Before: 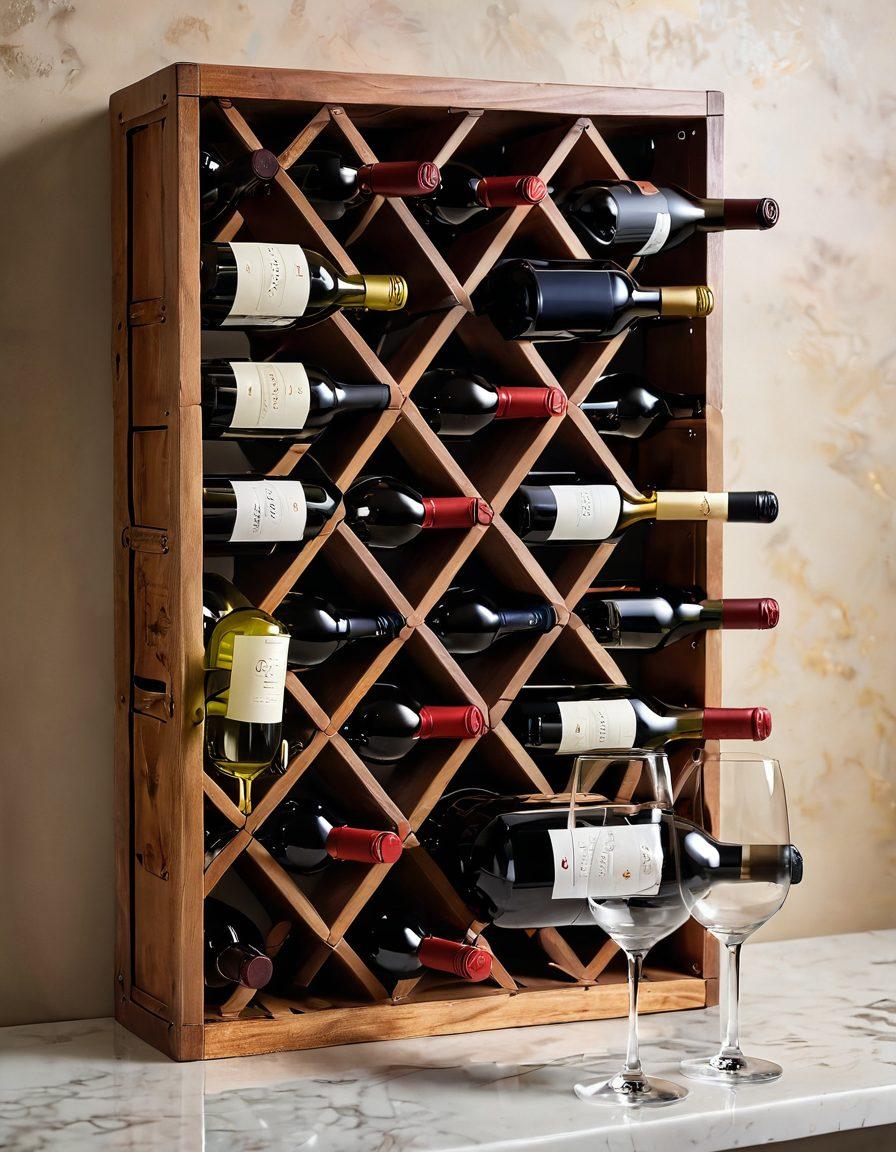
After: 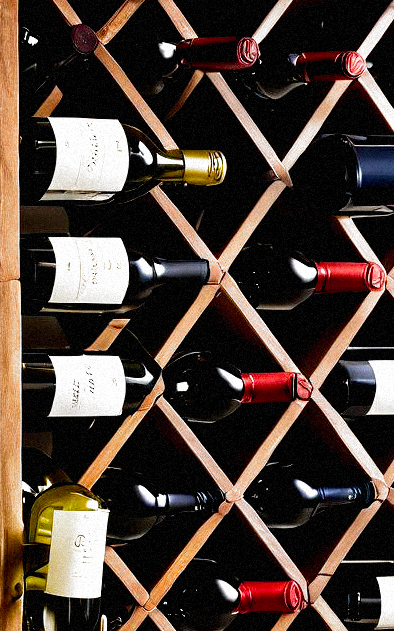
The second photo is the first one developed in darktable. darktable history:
exposure: black level correction 0.005, exposure 0.417 EV, compensate highlight preservation false
crop: left 20.248%, top 10.86%, right 35.675%, bottom 34.321%
grain: mid-tones bias 0%
filmic rgb: black relative exposure -8.2 EV, white relative exposure 2.2 EV, threshold 3 EV, hardness 7.11, latitude 75%, contrast 1.325, highlights saturation mix -2%, shadows ↔ highlights balance 30%, preserve chrominance no, color science v5 (2021), contrast in shadows safe, contrast in highlights safe, enable highlight reconstruction true
